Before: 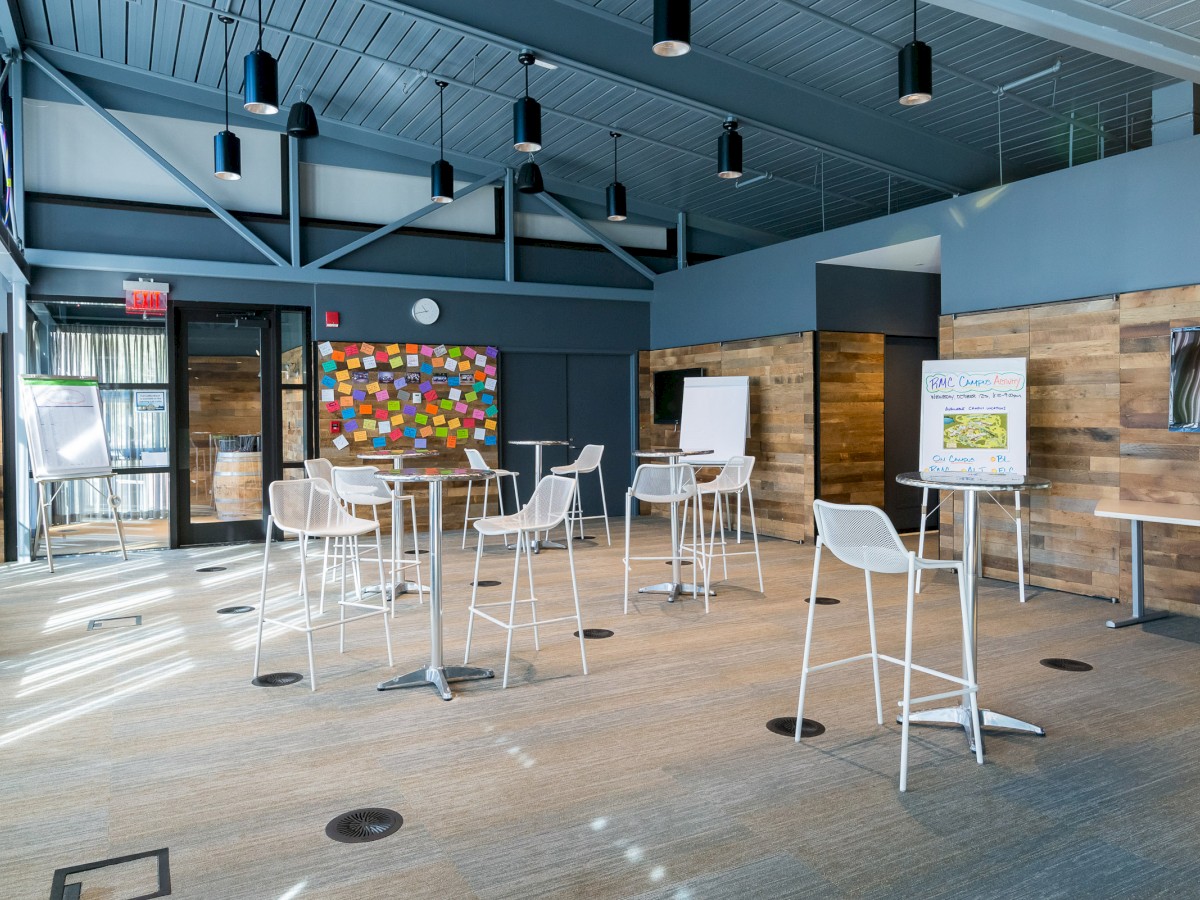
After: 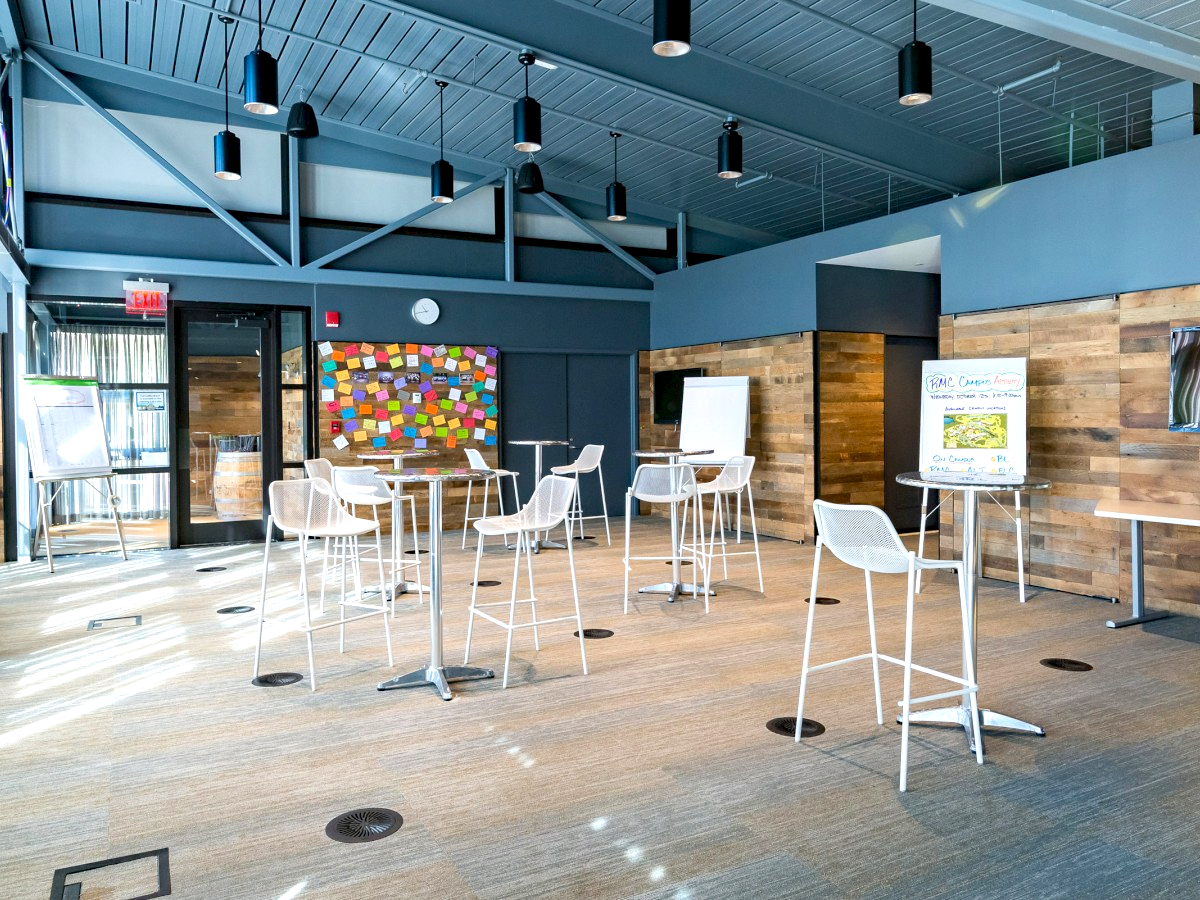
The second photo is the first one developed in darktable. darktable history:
haze removal: compatibility mode true, adaptive false
exposure: black level correction 0.001, exposure 0.5 EV, compensate exposure bias true, compensate highlight preservation false
